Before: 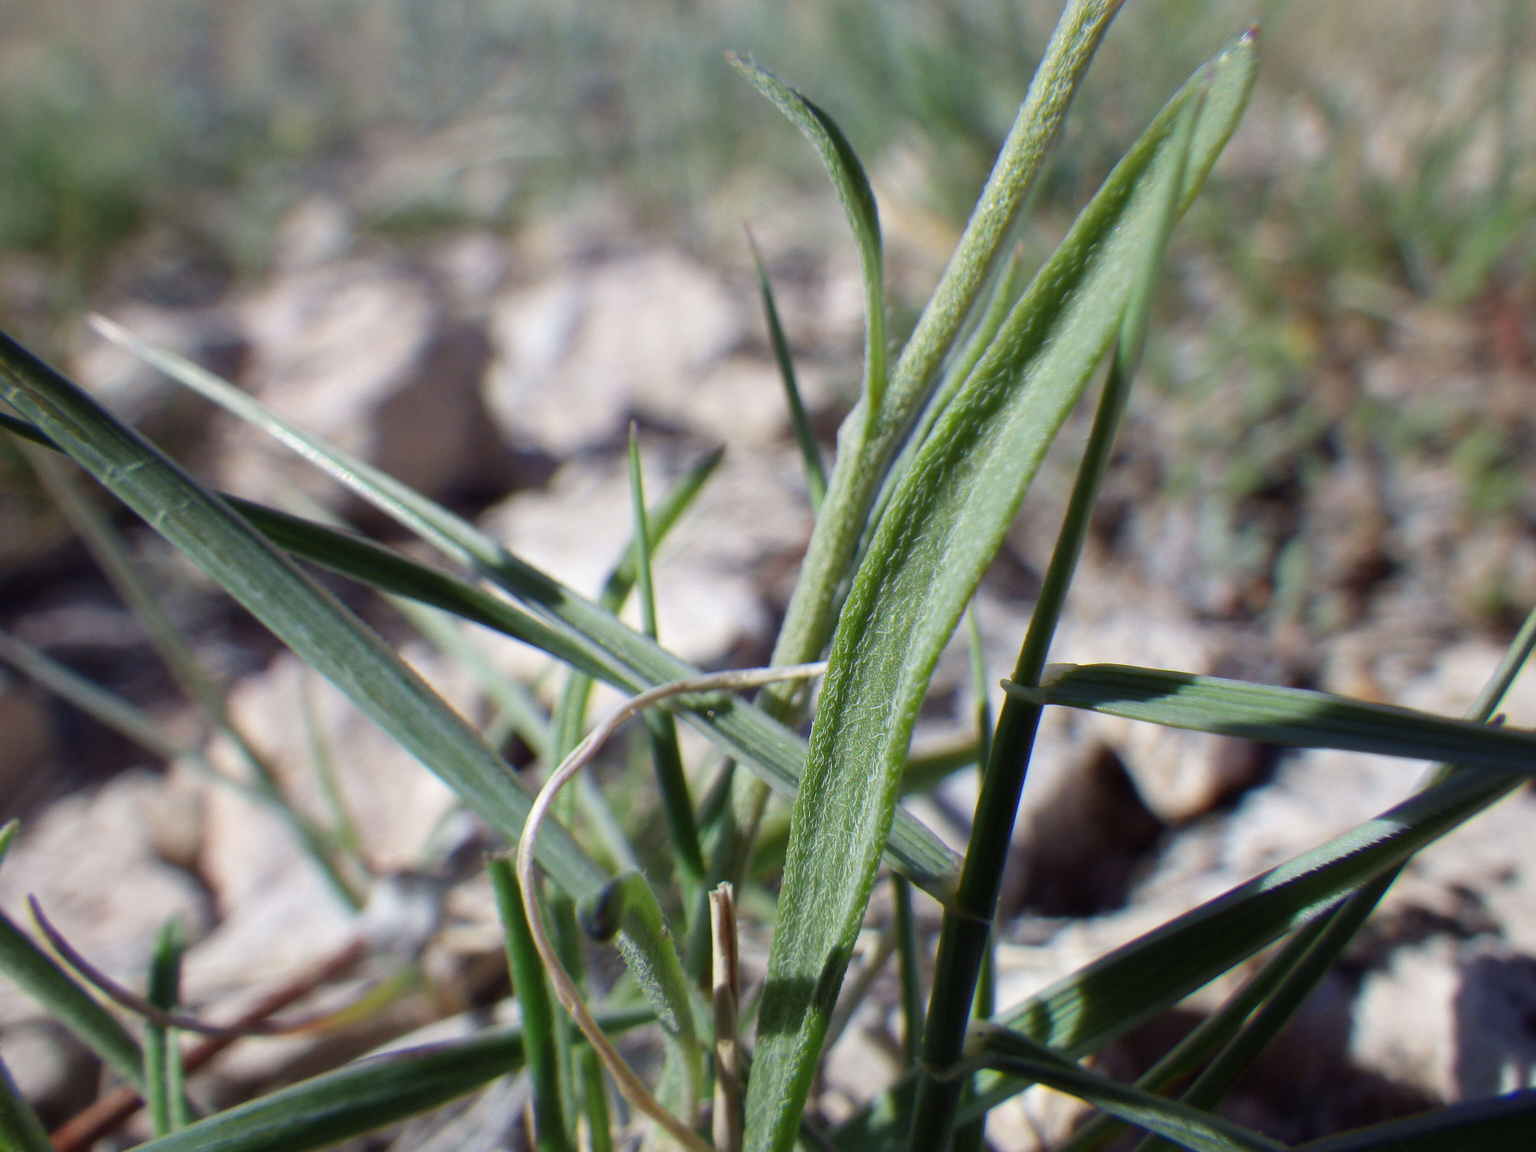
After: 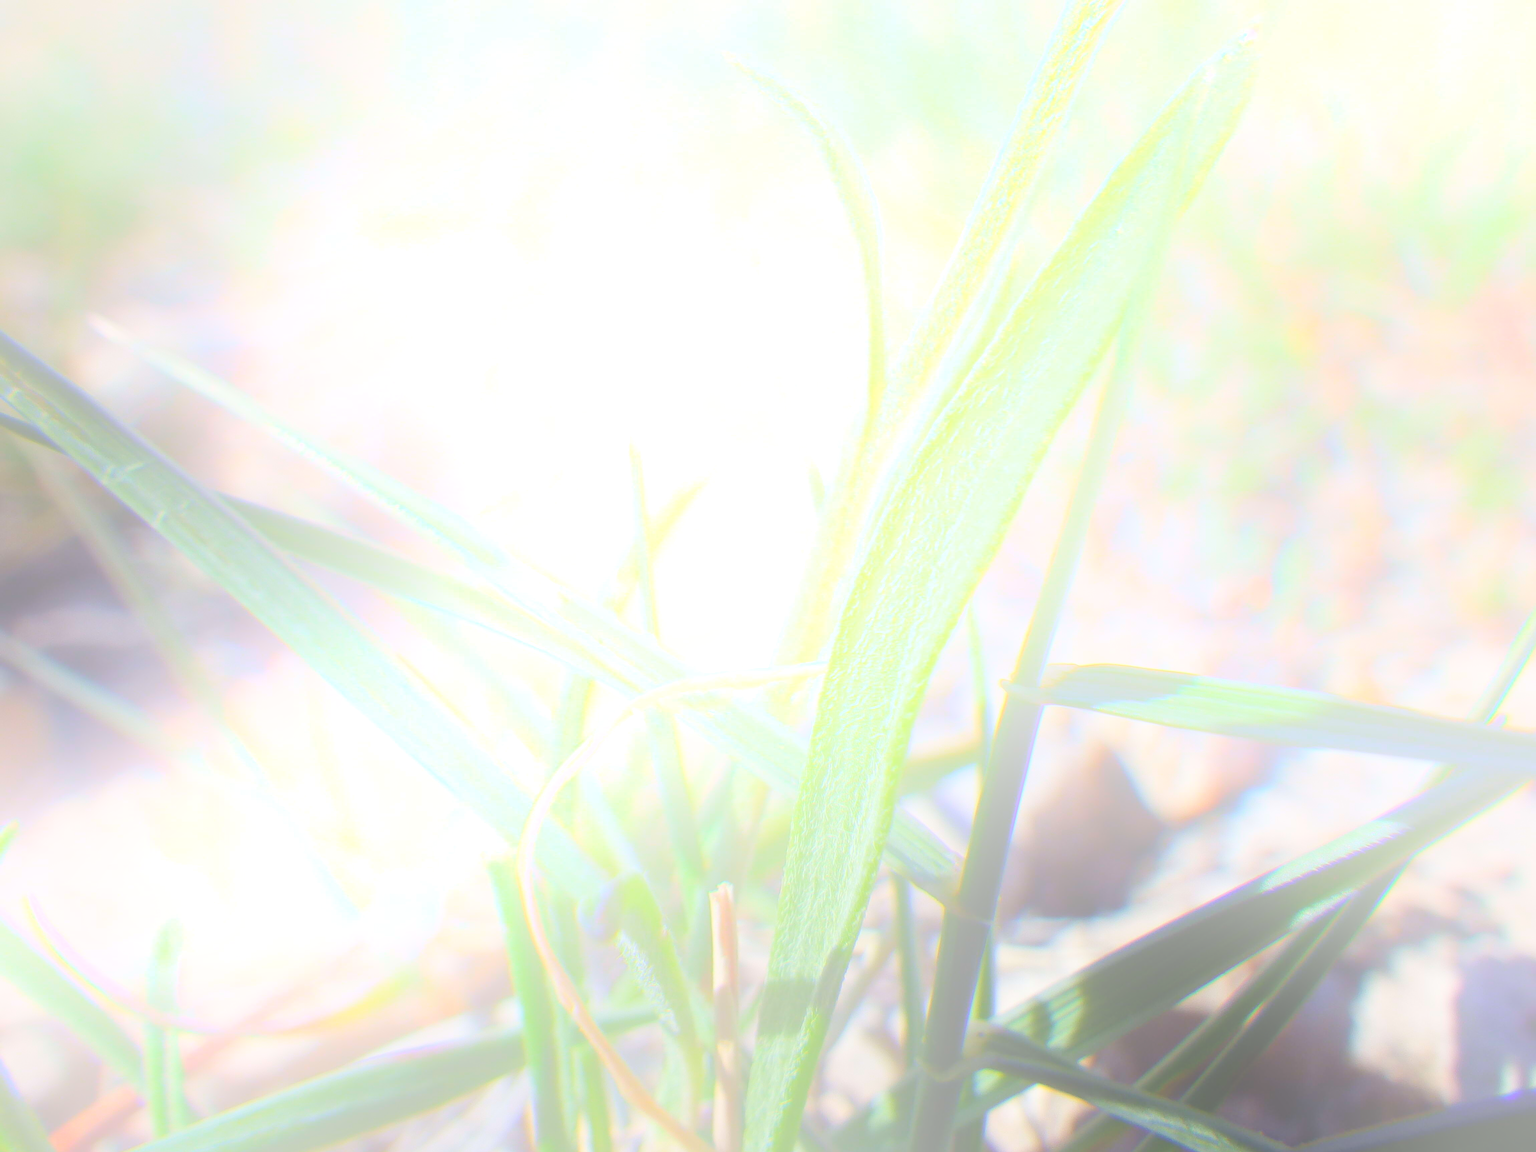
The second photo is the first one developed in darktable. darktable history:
bloom: size 85%, threshold 5%, strength 85%
sharpen: on, module defaults
